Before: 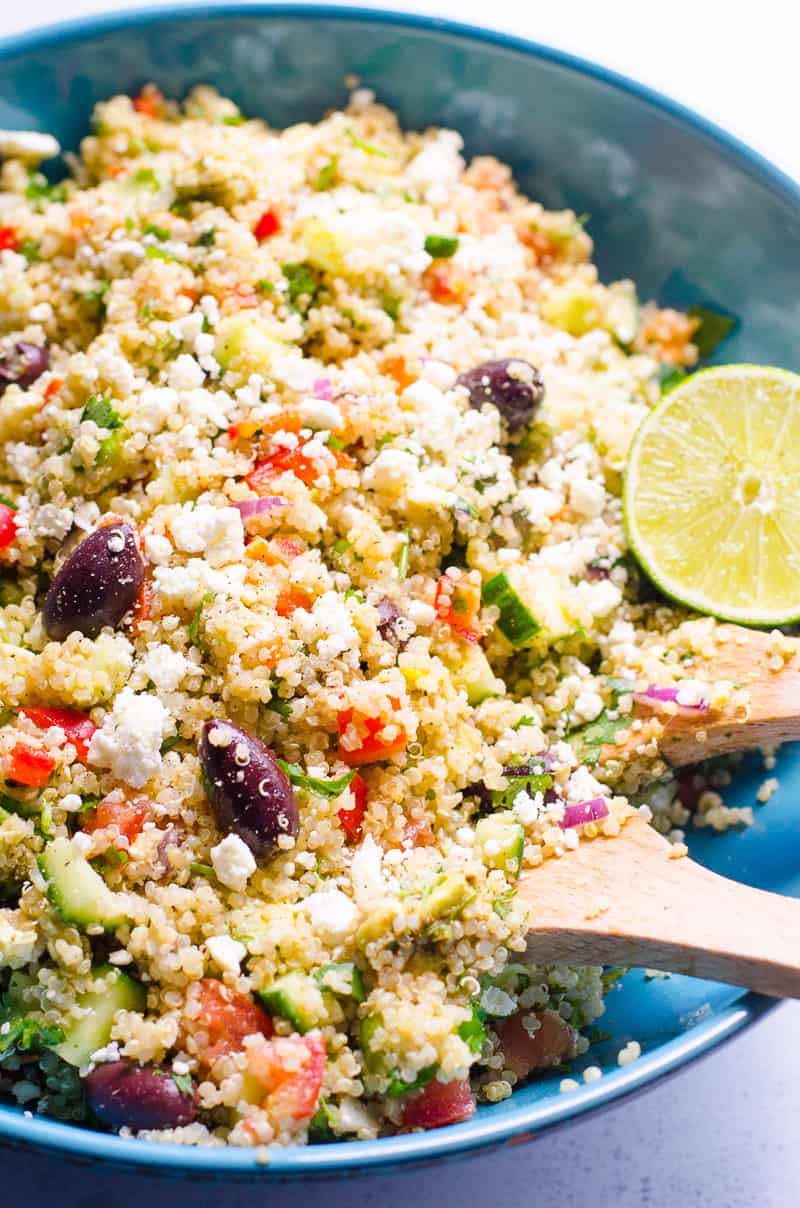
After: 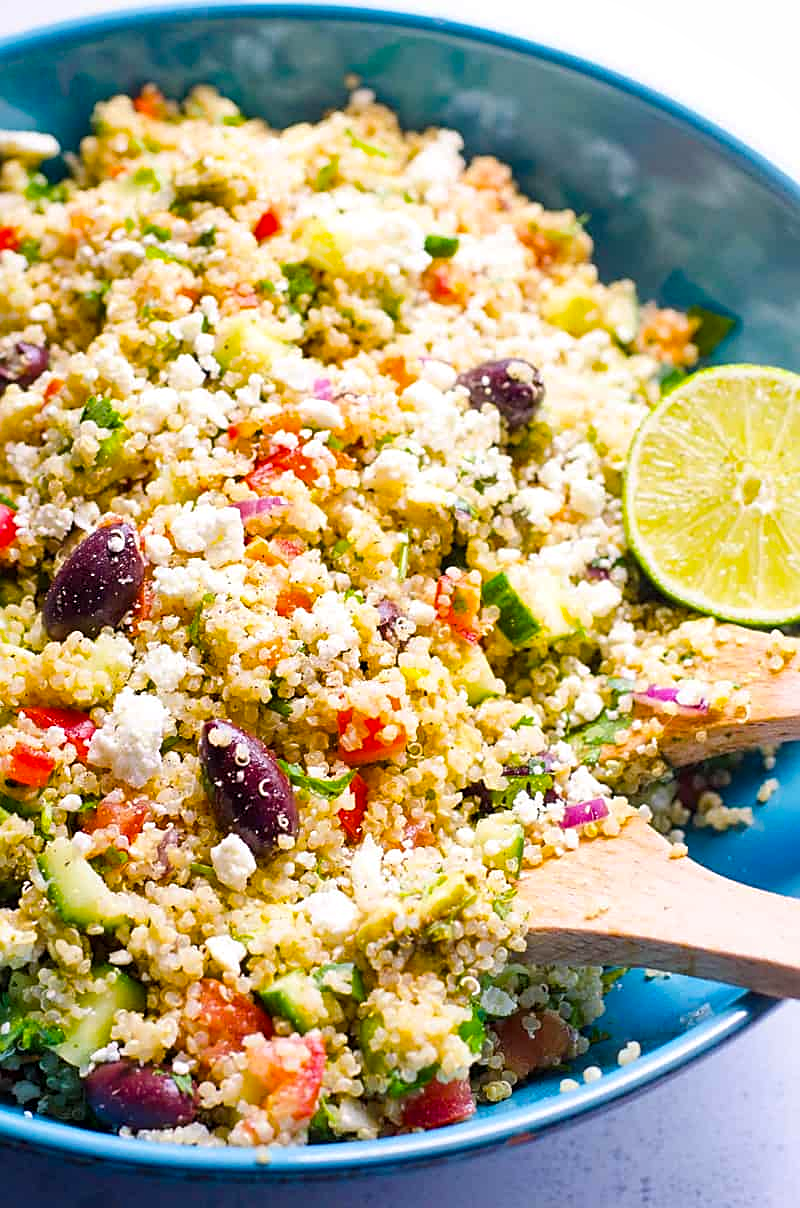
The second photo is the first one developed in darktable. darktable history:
local contrast: mode bilateral grid, contrast 20, coarseness 50, detail 120%, midtone range 0.2
sharpen: on, module defaults
color balance rgb: perceptual saturation grading › global saturation 20%, global vibrance 10%
